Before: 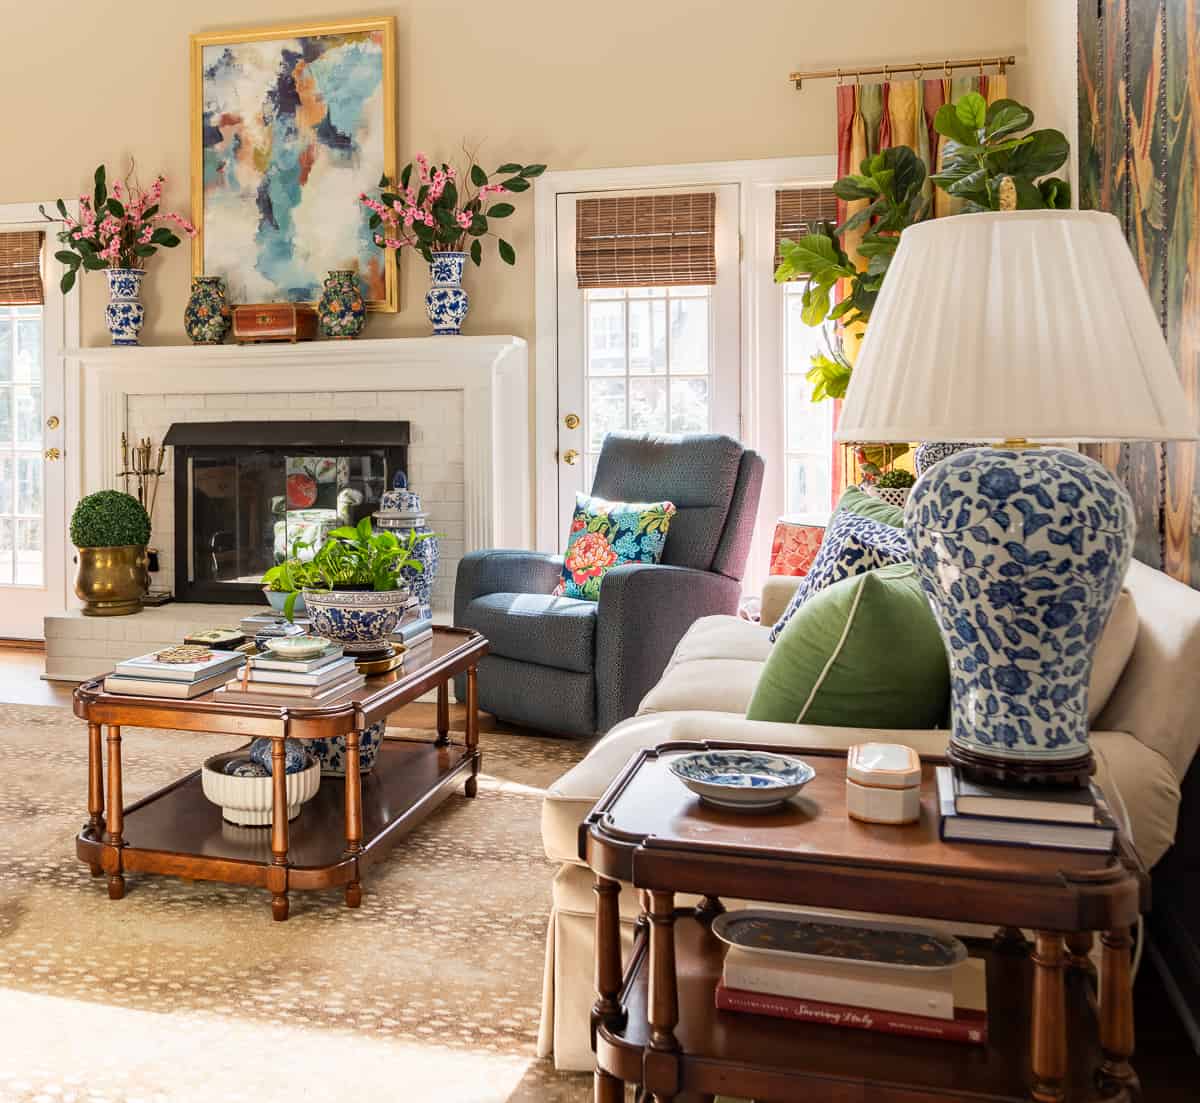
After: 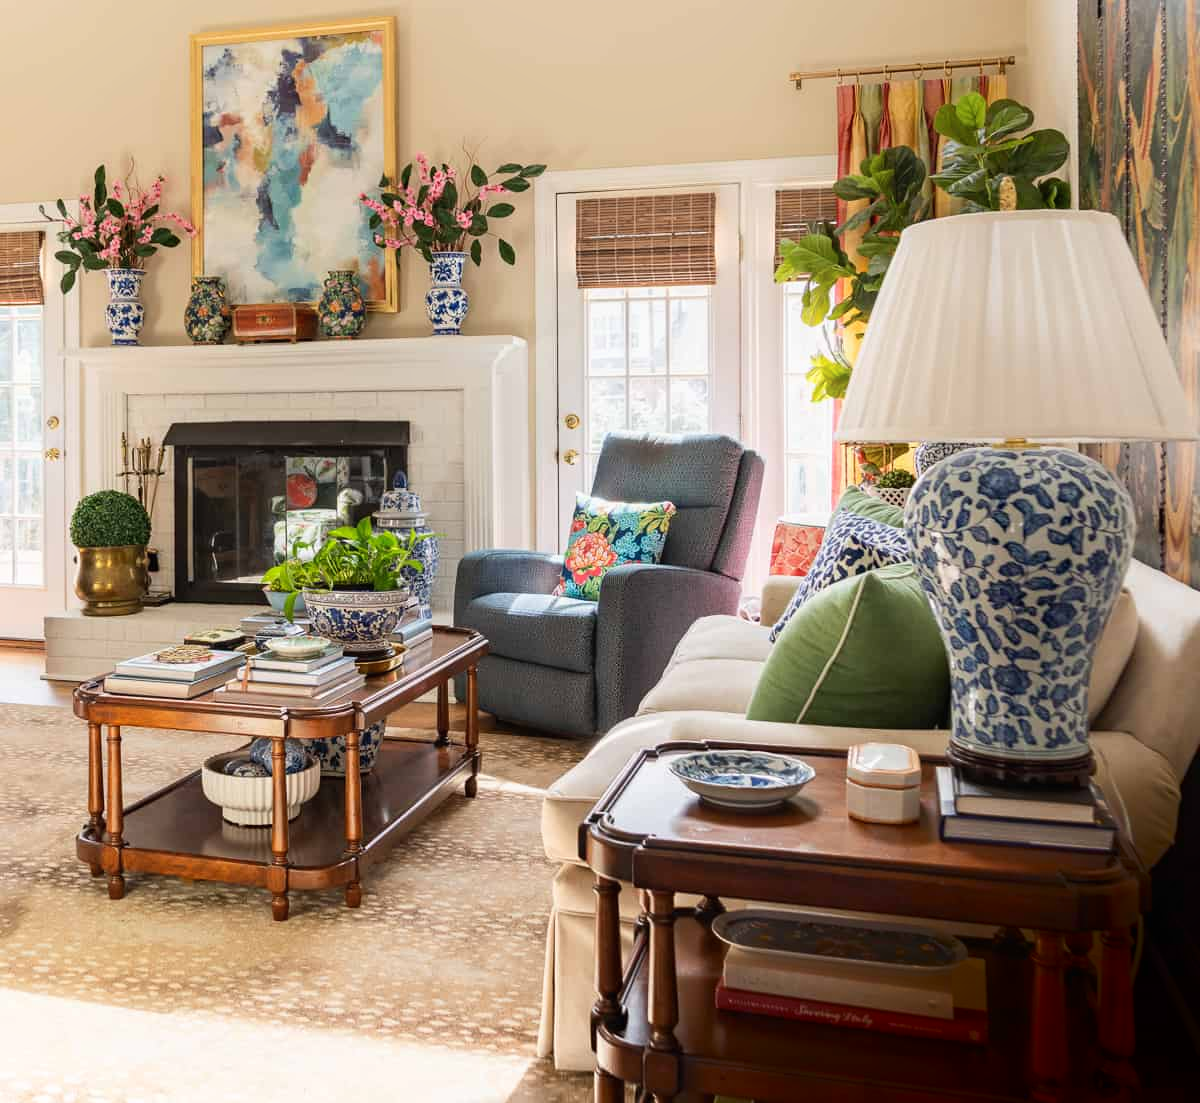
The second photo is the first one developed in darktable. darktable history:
local contrast: mode bilateral grid, contrast 99, coarseness 99, detail 91%, midtone range 0.2
shadows and highlights: shadows -69.98, highlights 35.18, soften with gaussian
